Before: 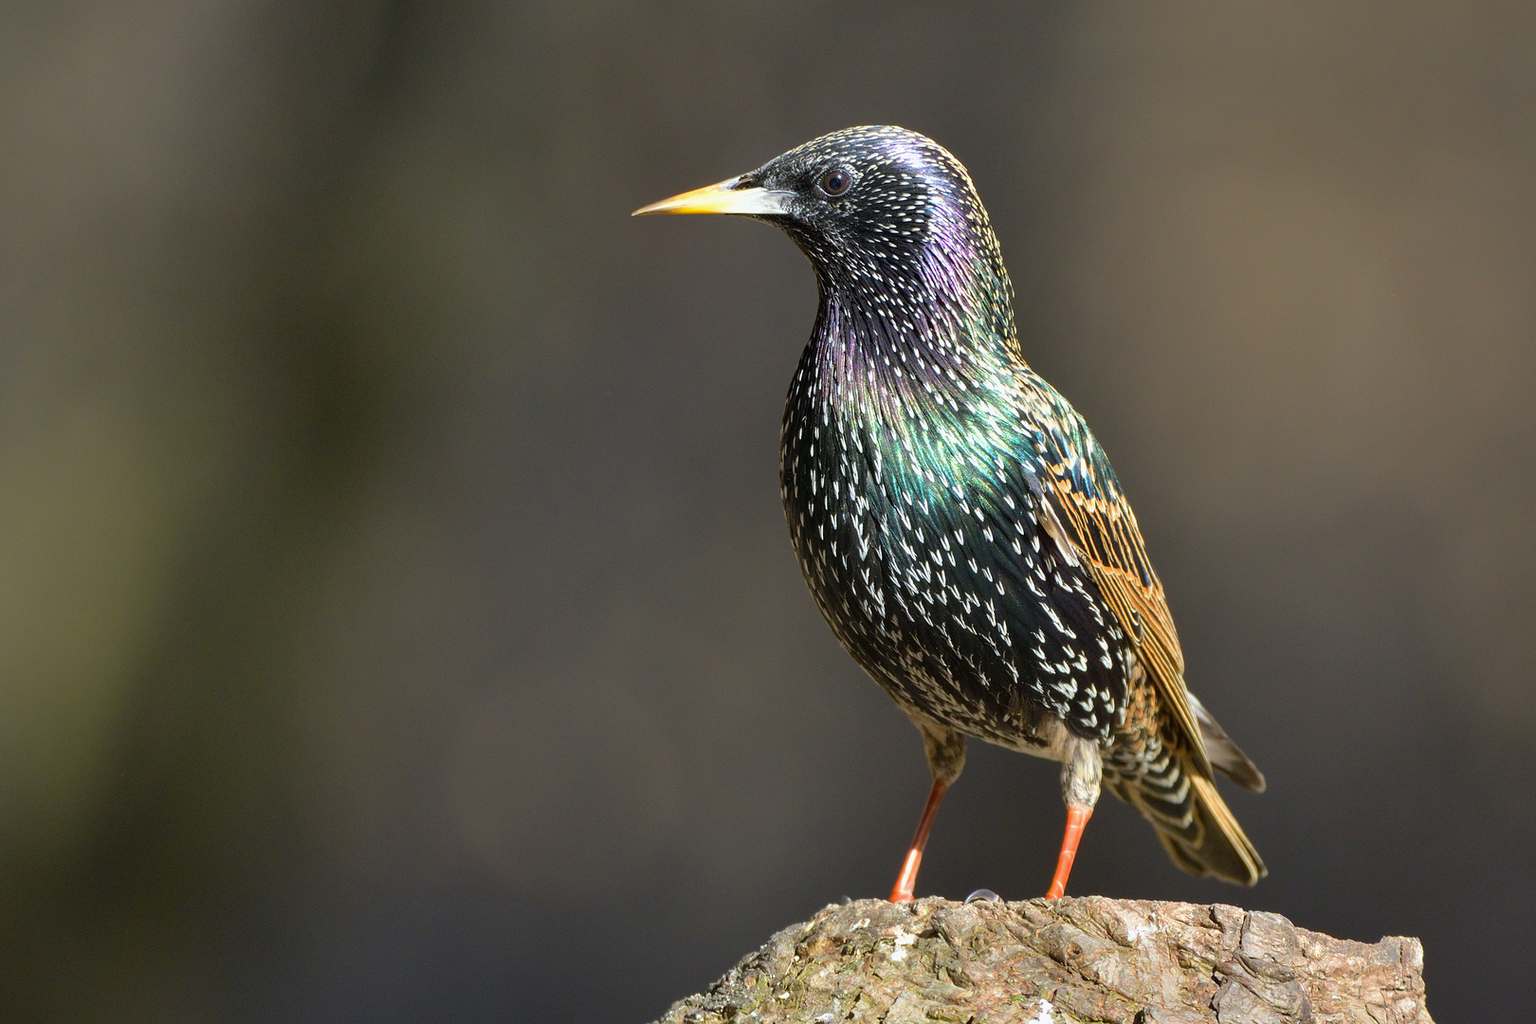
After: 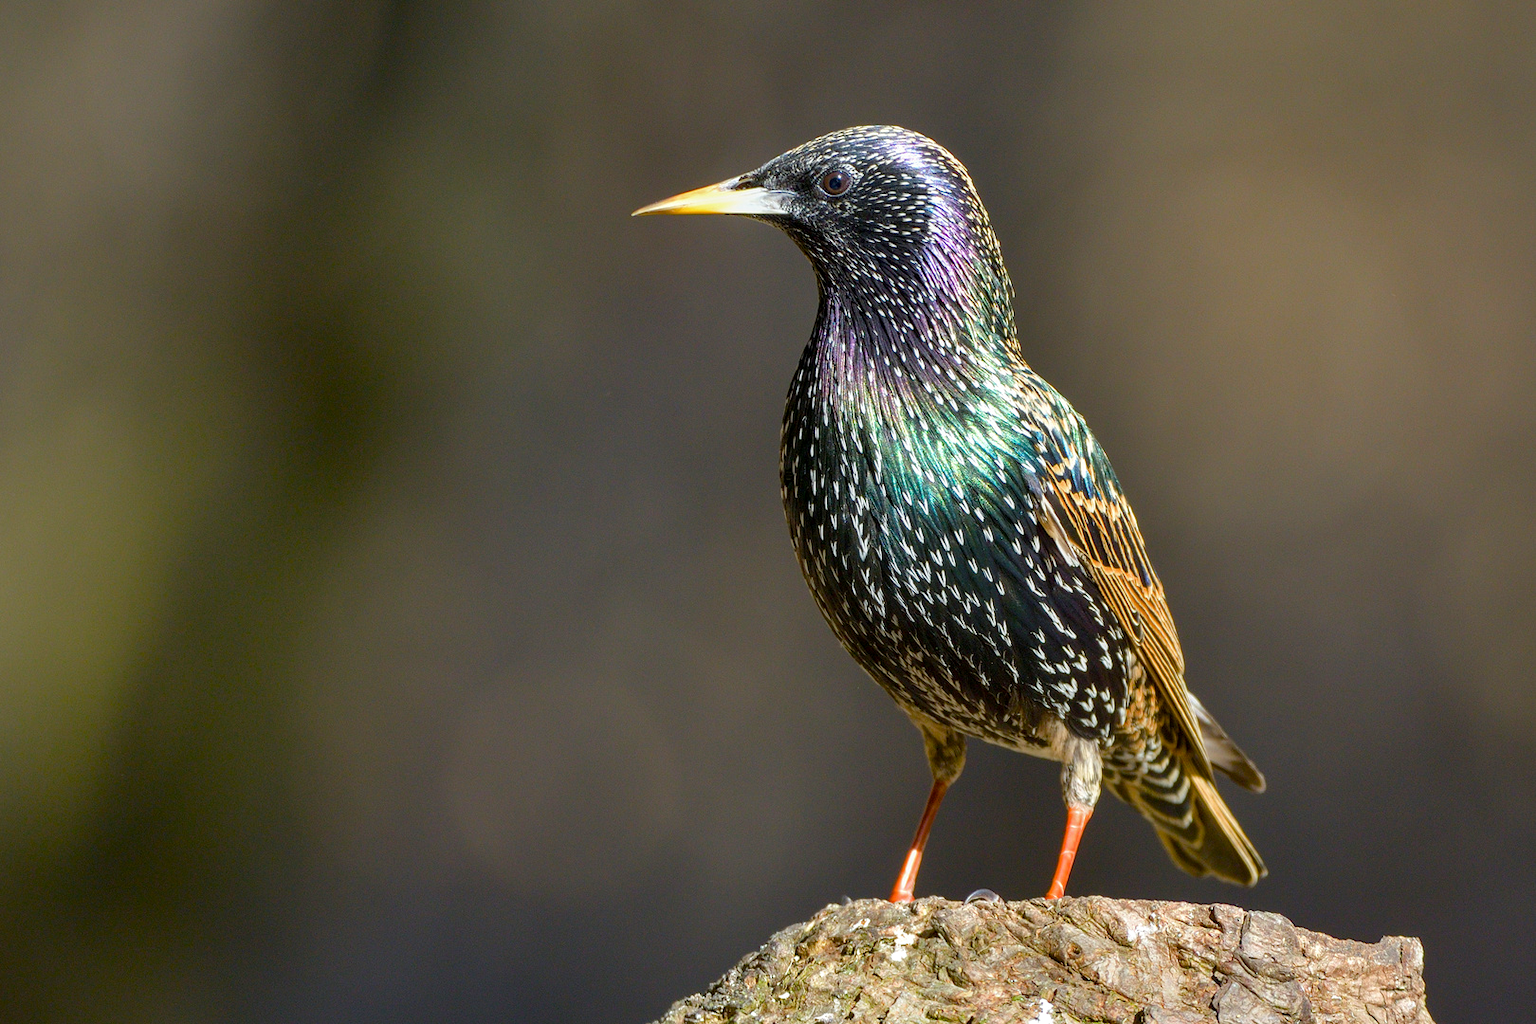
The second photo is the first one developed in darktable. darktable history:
color balance rgb: perceptual saturation grading › global saturation 20%, perceptual saturation grading › highlights -25.26%, perceptual saturation grading › shadows 49.402%
local contrast: on, module defaults
